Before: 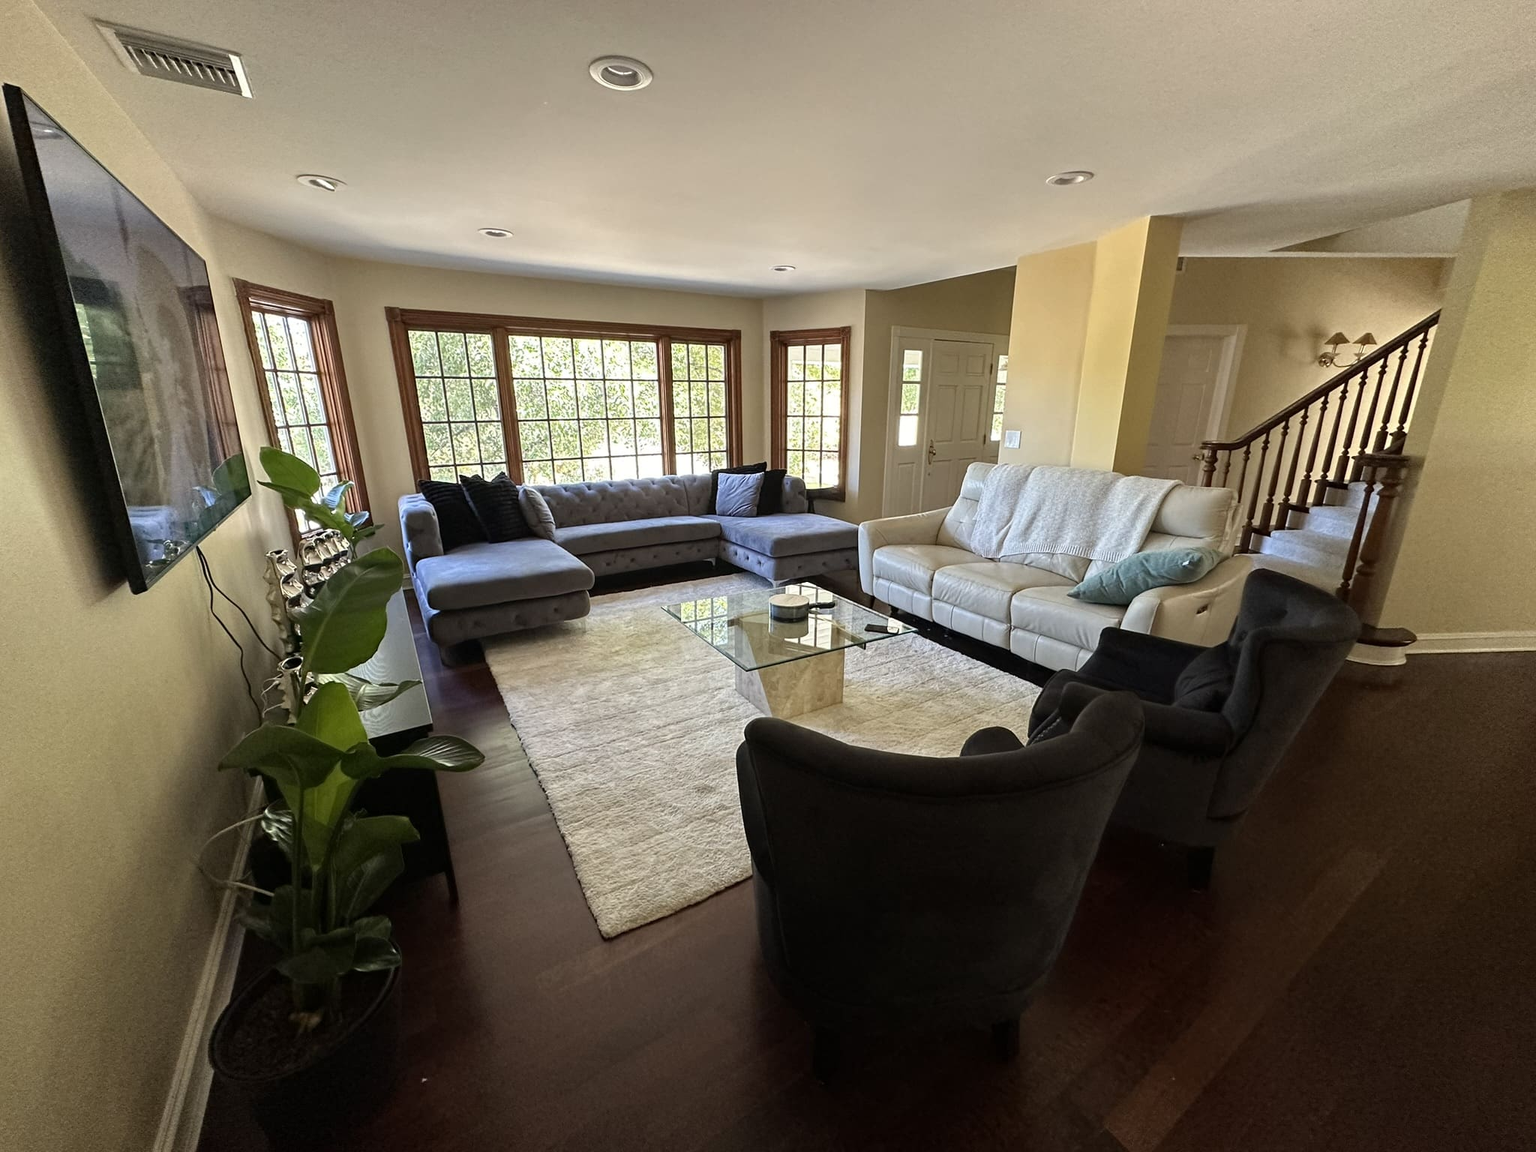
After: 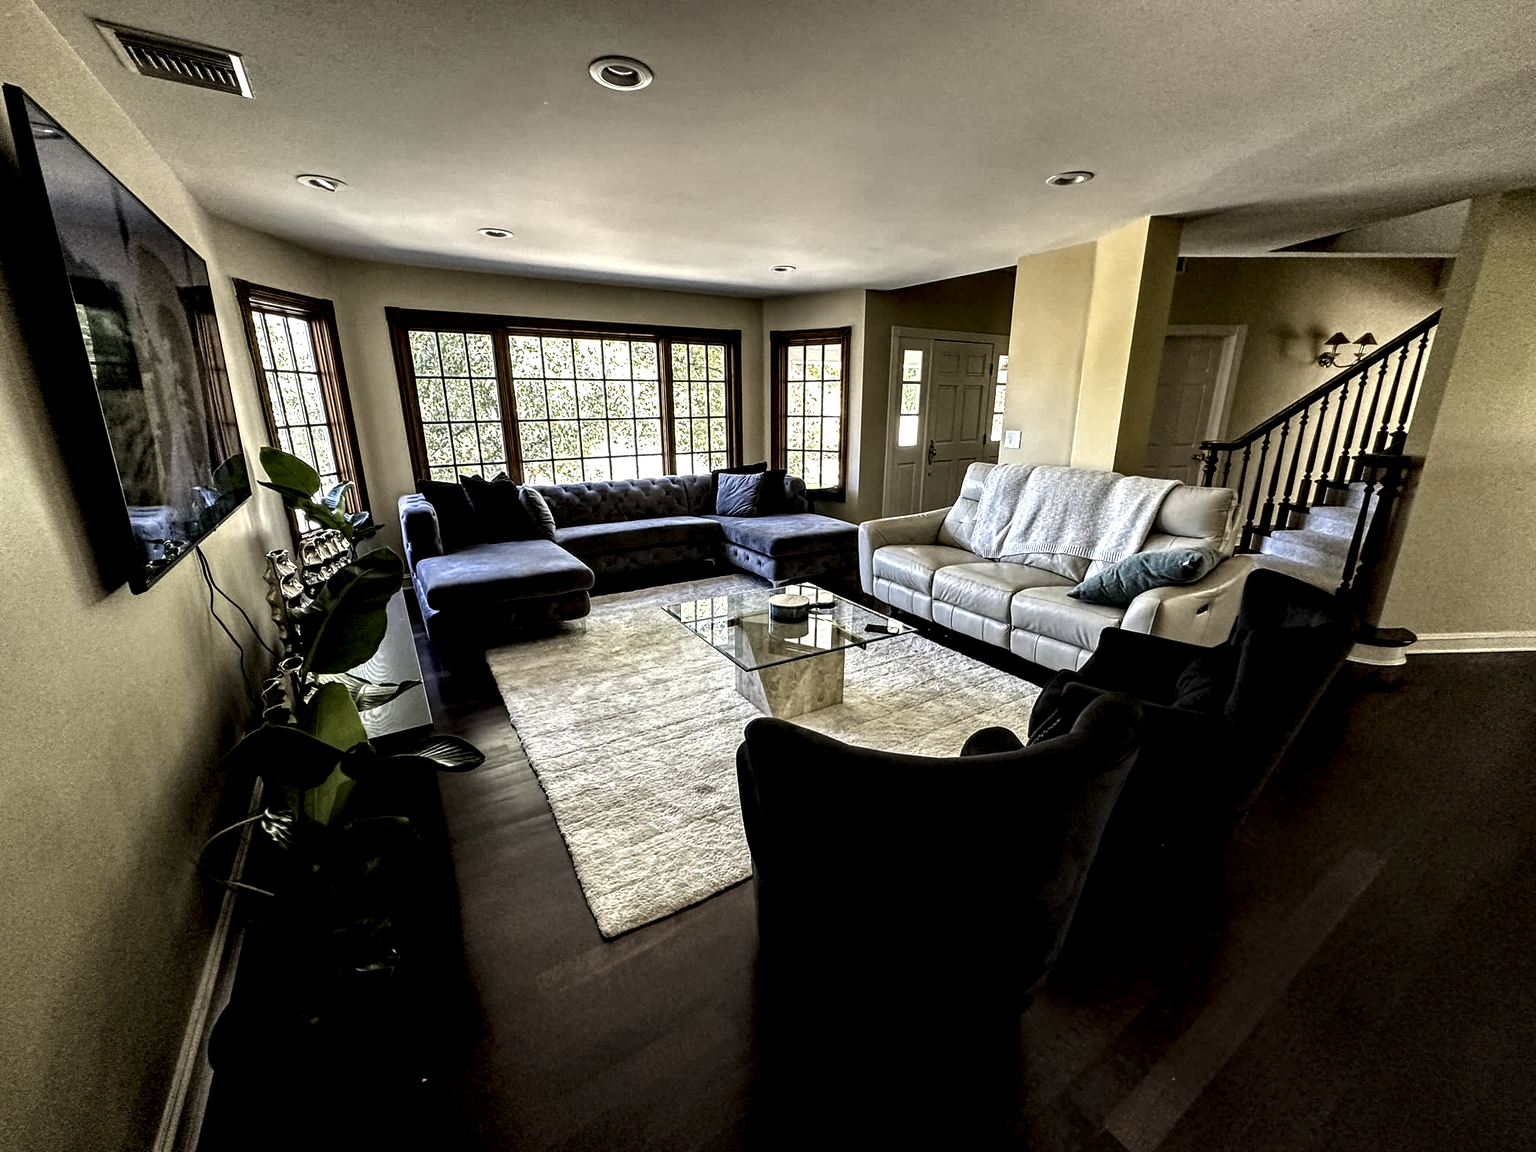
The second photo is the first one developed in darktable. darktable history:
color zones: curves: ch0 [(0.25, 0.5) (0.463, 0.627) (0.484, 0.637) (0.75, 0.5)]
rgb primaries: tint hue 2.68°, red hue 0.22, green purity 1.22, blue purity 1.19
color calibration: illuminant same as pipeline (D50), adaptation none (bypass), gamut compression 1.72
exposure: black level correction -0.016, exposure -1.018 EV
local contrast: highlights 115%, shadows 42%, detail 293%
